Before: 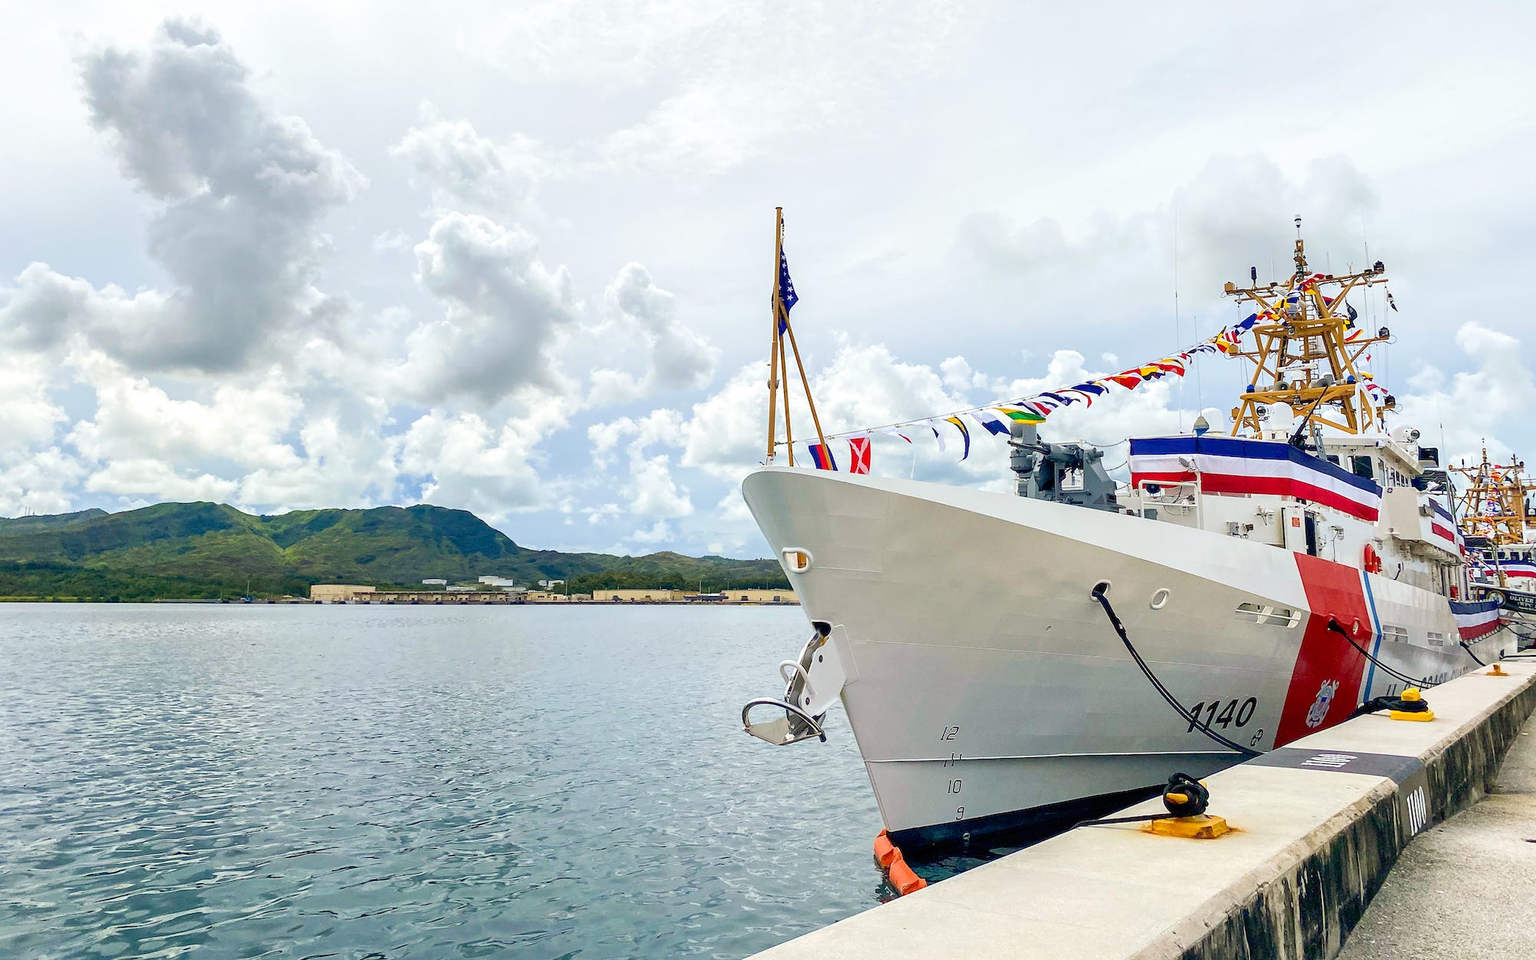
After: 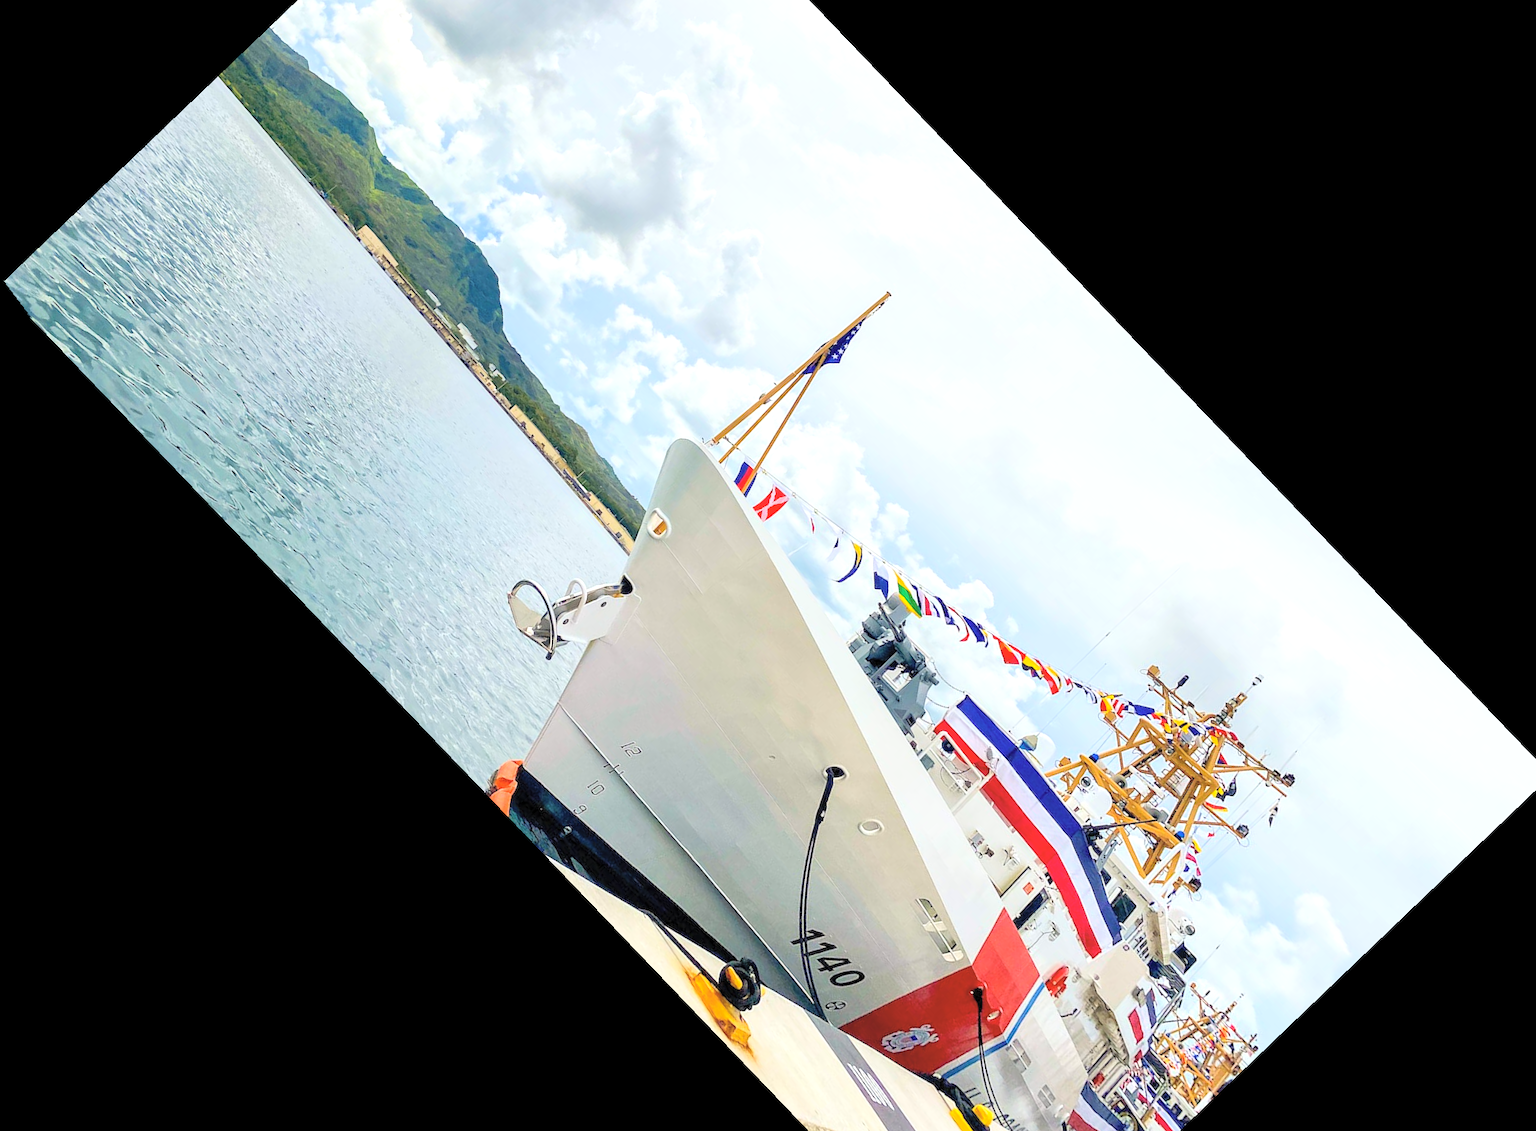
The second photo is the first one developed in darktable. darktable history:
contrast brightness saturation: contrast 0.1, brightness 0.3, saturation 0.14
color zones: curves: ch0 [(0, 0.5) (0.143, 0.5) (0.286, 0.5) (0.429, 0.5) (0.571, 0.5) (0.714, 0.476) (0.857, 0.5) (1, 0.5)]; ch2 [(0, 0.5) (0.143, 0.5) (0.286, 0.5) (0.429, 0.5) (0.571, 0.5) (0.714, 0.487) (0.857, 0.5) (1, 0.5)]
rotate and perspective: rotation 1.69°, lens shift (vertical) -0.023, lens shift (horizontal) -0.291, crop left 0.025, crop right 0.988, crop top 0.092, crop bottom 0.842
crop and rotate: angle -46.26°, top 16.234%, right 0.912%, bottom 11.704%
color balance rgb: global vibrance 1%, saturation formula JzAzBz (2021)
levels: levels [0.016, 0.492, 0.969]
